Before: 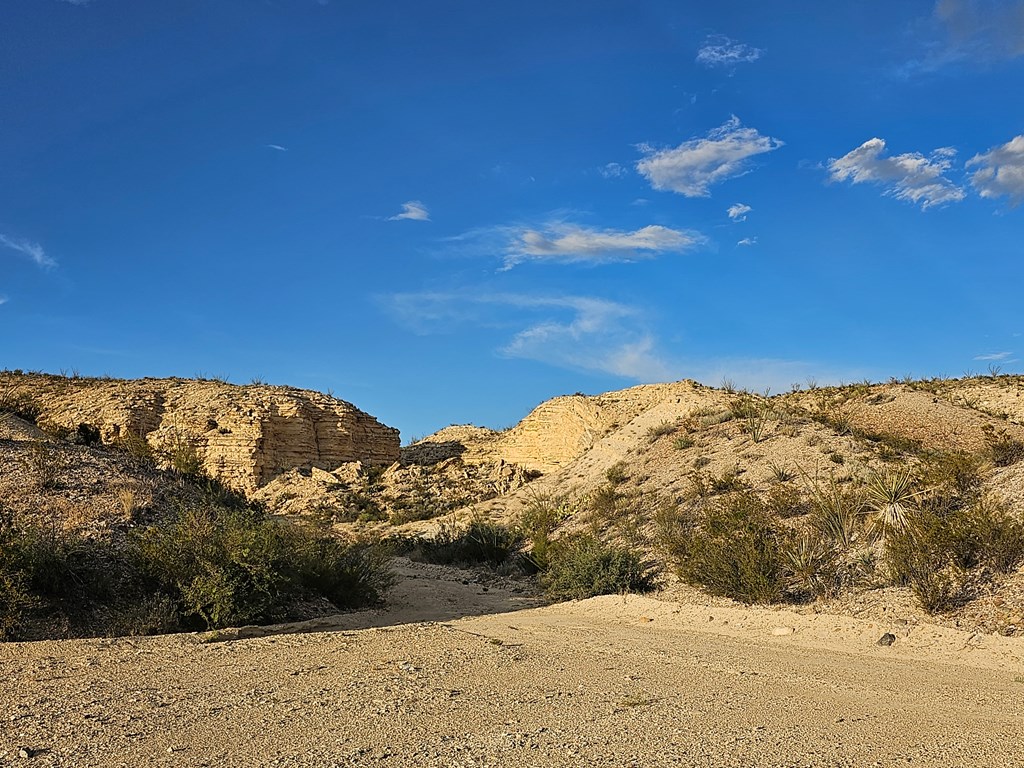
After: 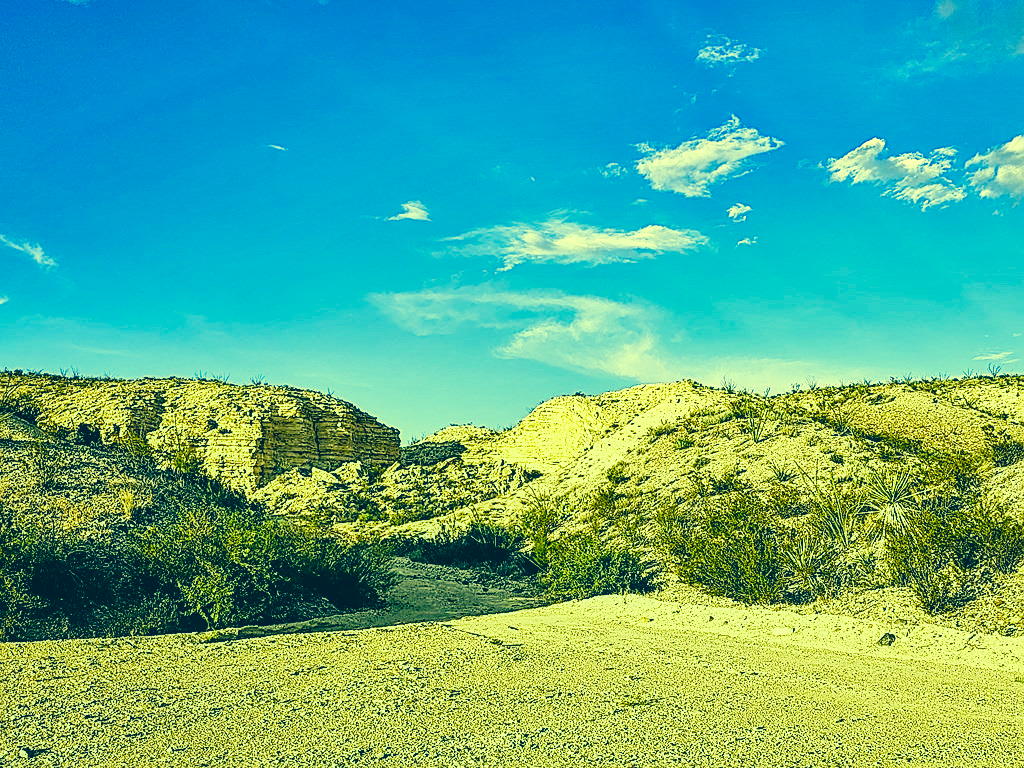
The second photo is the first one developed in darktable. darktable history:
local contrast: on, module defaults
color correction: highlights a* -15.97, highlights b* 39.65, shadows a* -39.89, shadows b* -26.52
sharpen: on, module defaults
shadows and highlights: soften with gaussian
base curve: curves: ch0 [(0, 0) (0.007, 0.004) (0.027, 0.03) (0.046, 0.07) (0.207, 0.54) (0.442, 0.872) (0.673, 0.972) (1, 1)], preserve colors none
